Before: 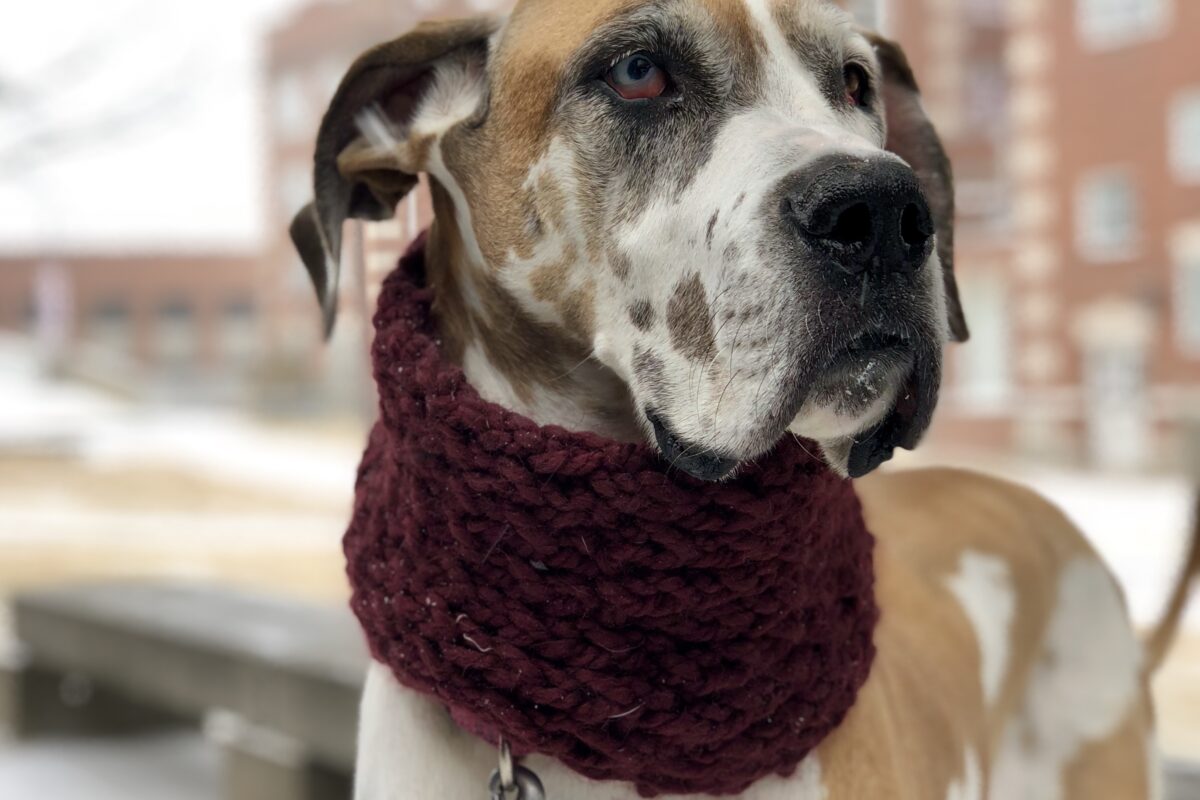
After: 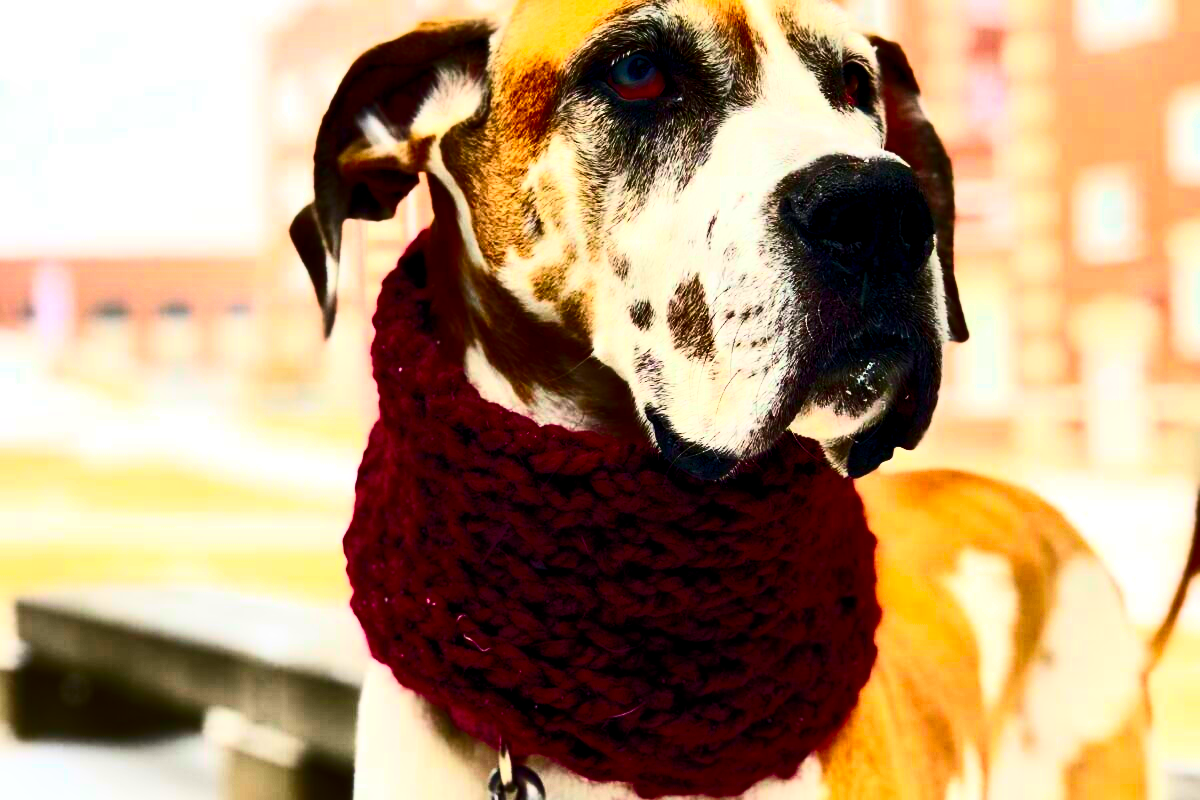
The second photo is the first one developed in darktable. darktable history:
local contrast: highlights 100%, shadows 100%, detail 120%, midtone range 0.2
filmic rgb: middle gray luminance 18.42%, black relative exposure -11.45 EV, white relative exposure 2.55 EV, threshold 6 EV, target black luminance 0%, hardness 8.41, latitude 99%, contrast 1.084, shadows ↔ highlights balance 0.505%, add noise in highlights 0, preserve chrominance max RGB, color science v3 (2019), use custom middle-gray values true, iterations of high-quality reconstruction 0, contrast in highlights soft, enable highlight reconstruction true
contrast brightness saturation: contrast 0.93, brightness 0.2
color correction: saturation 3
